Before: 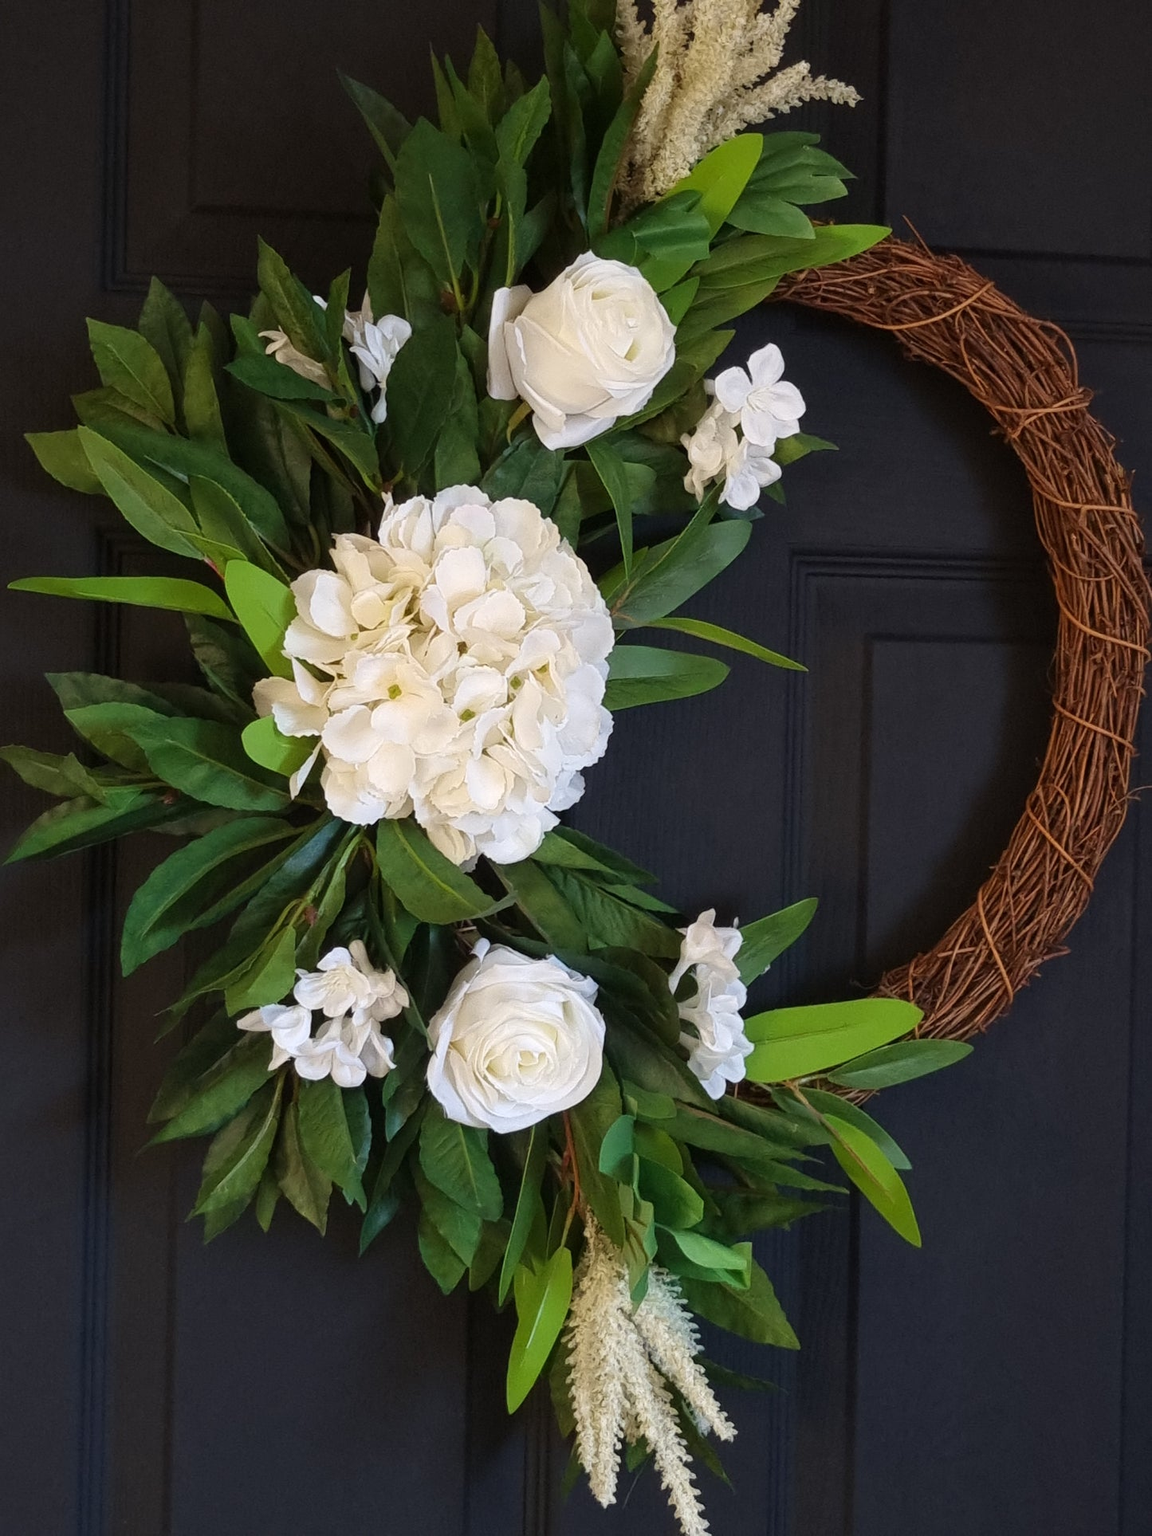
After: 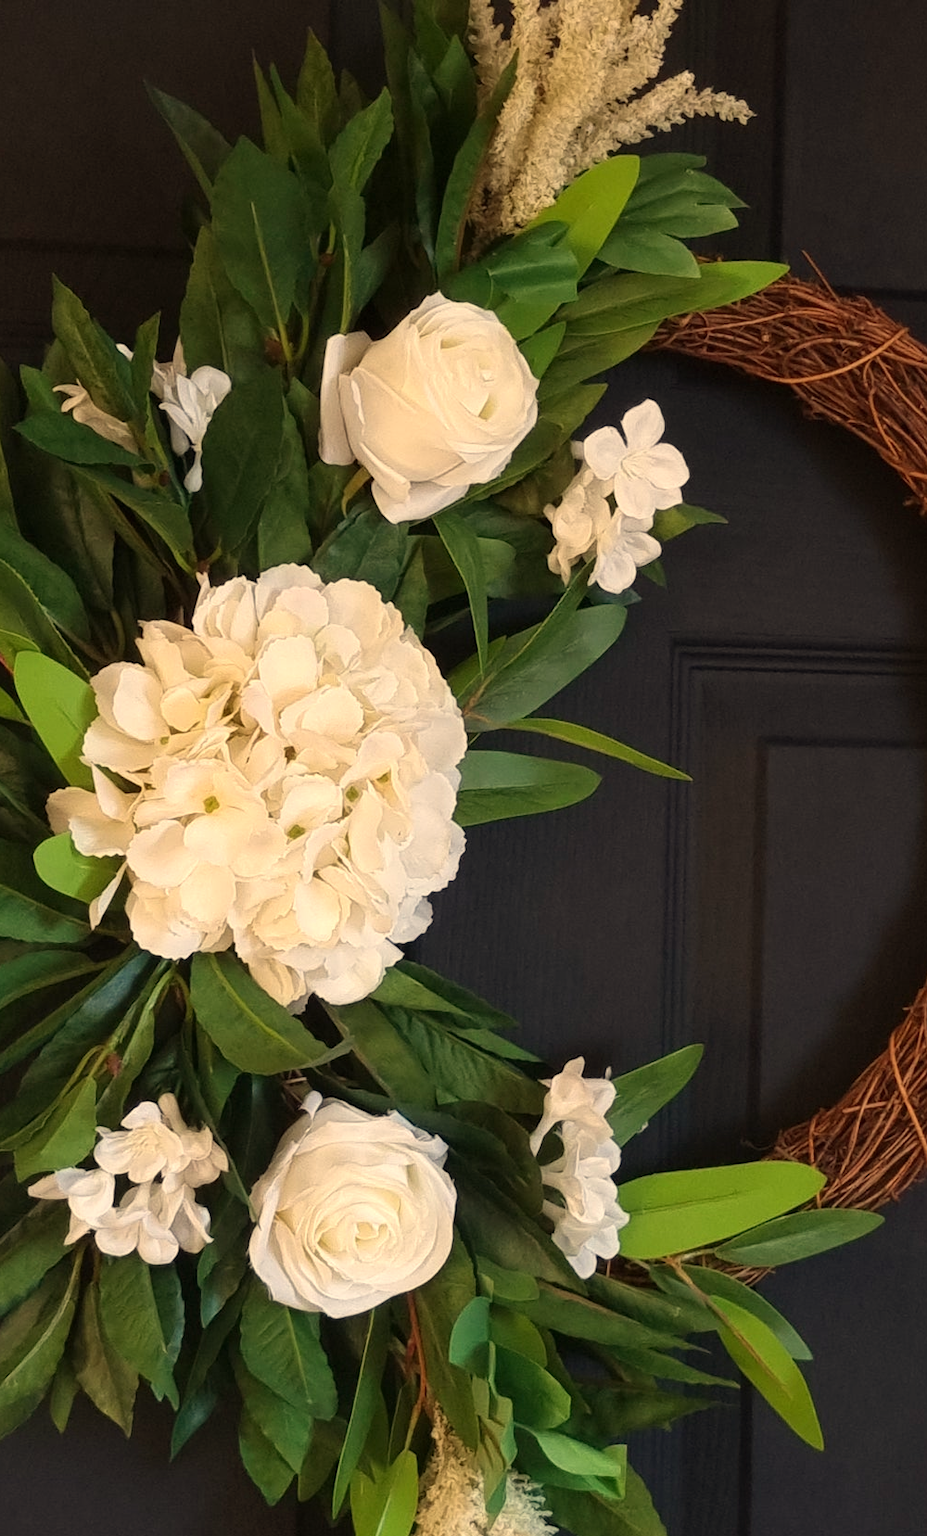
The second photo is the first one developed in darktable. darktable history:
crop: left 18.479%, right 12.2%, bottom 13.971%
white balance: red 1.123, blue 0.83
